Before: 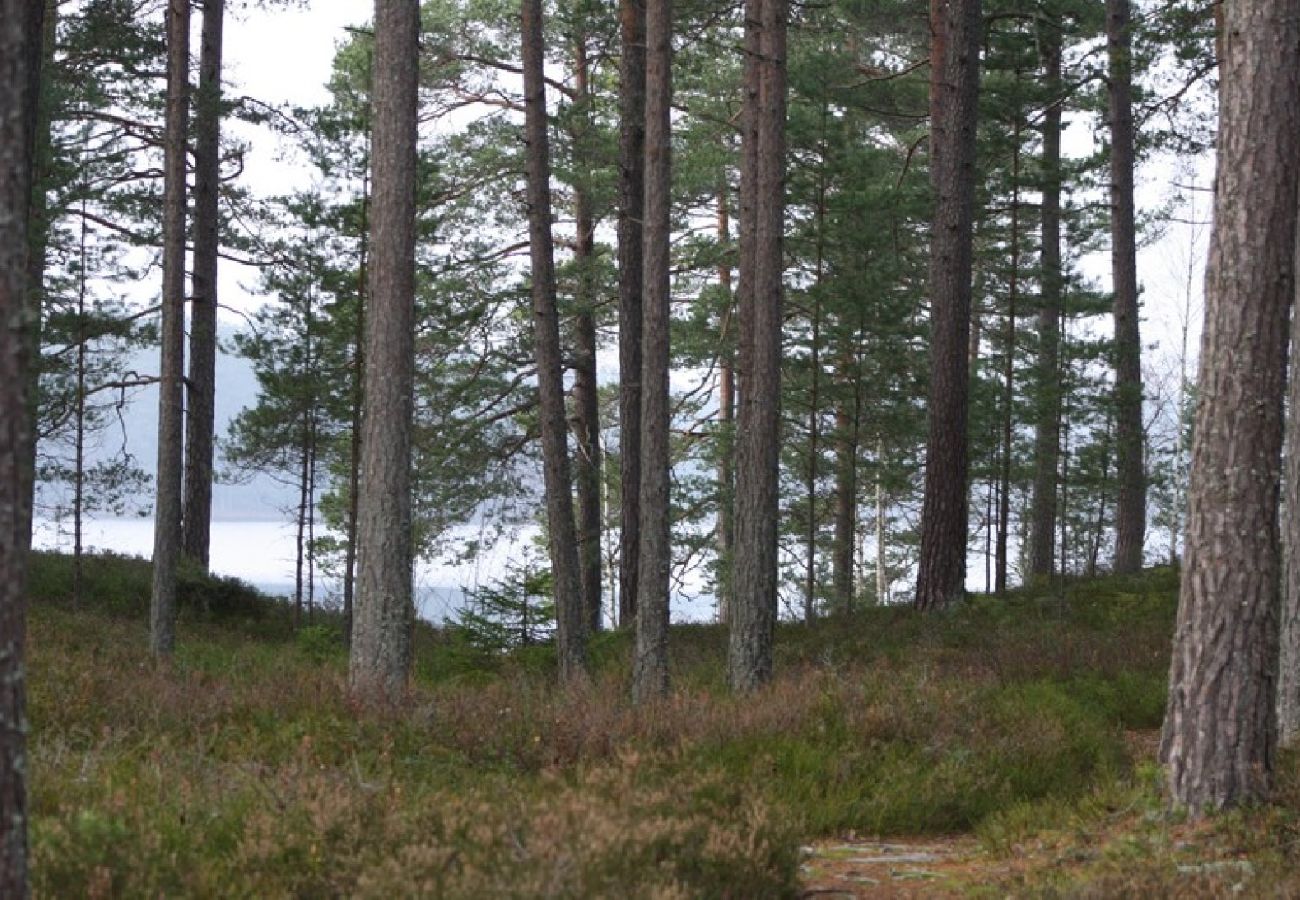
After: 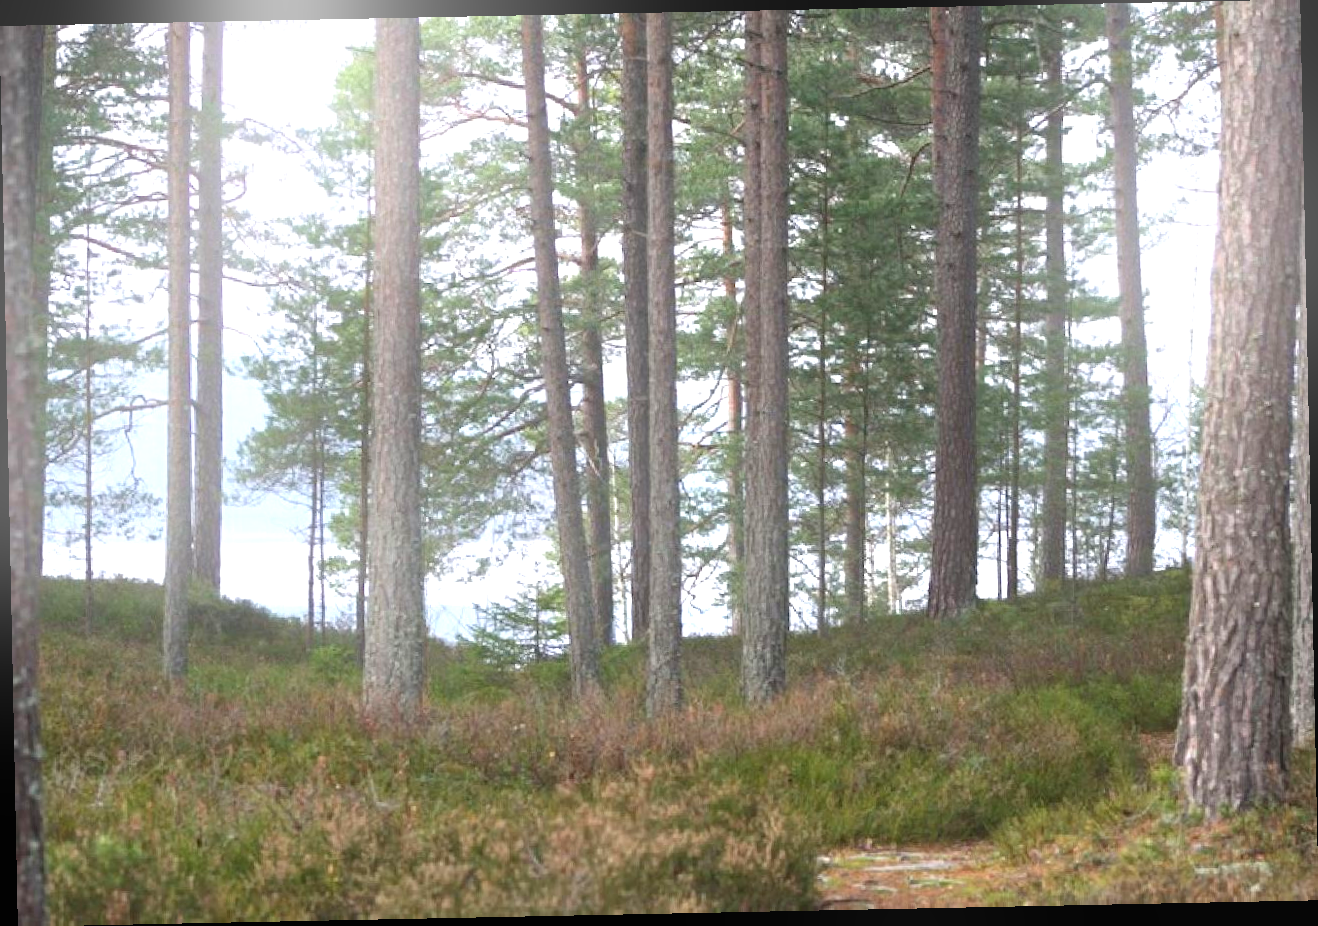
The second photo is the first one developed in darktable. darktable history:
rotate and perspective: rotation -1.17°, automatic cropping off
exposure: black level correction 0, exposure 1 EV, compensate exposure bias true, compensate highlight preservation false
bloom: on, module defaults
